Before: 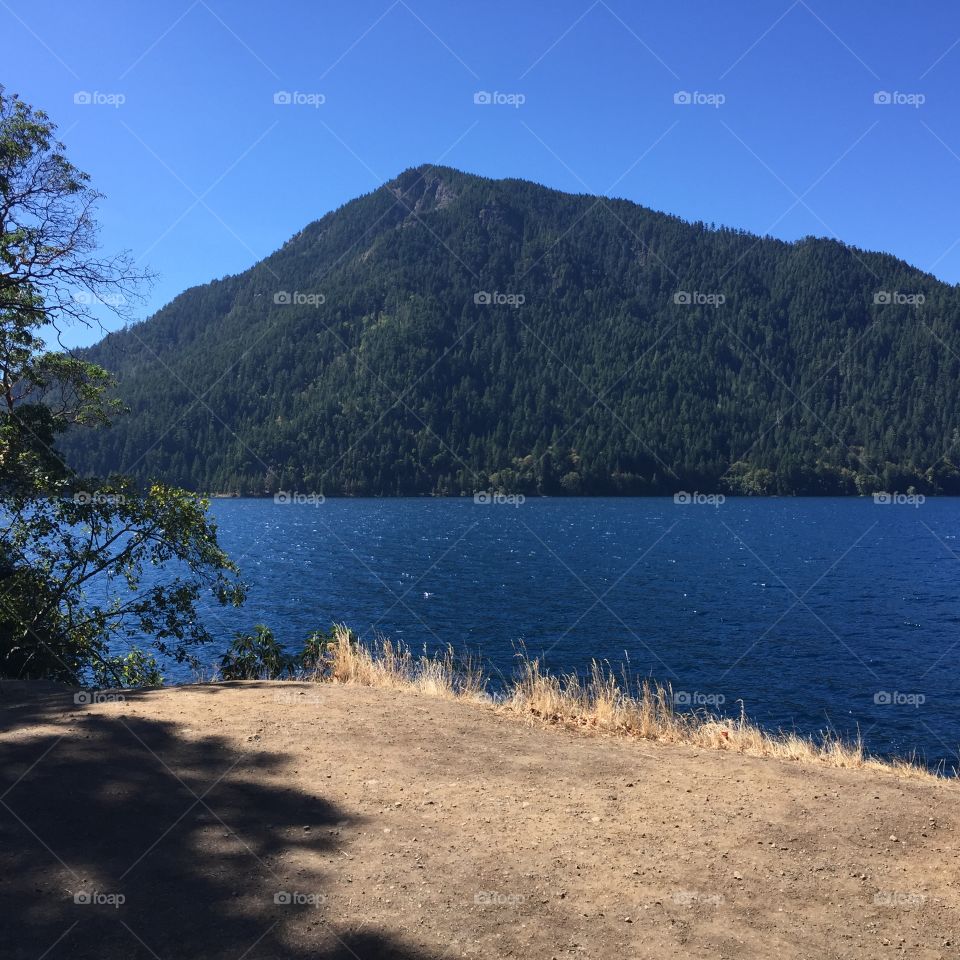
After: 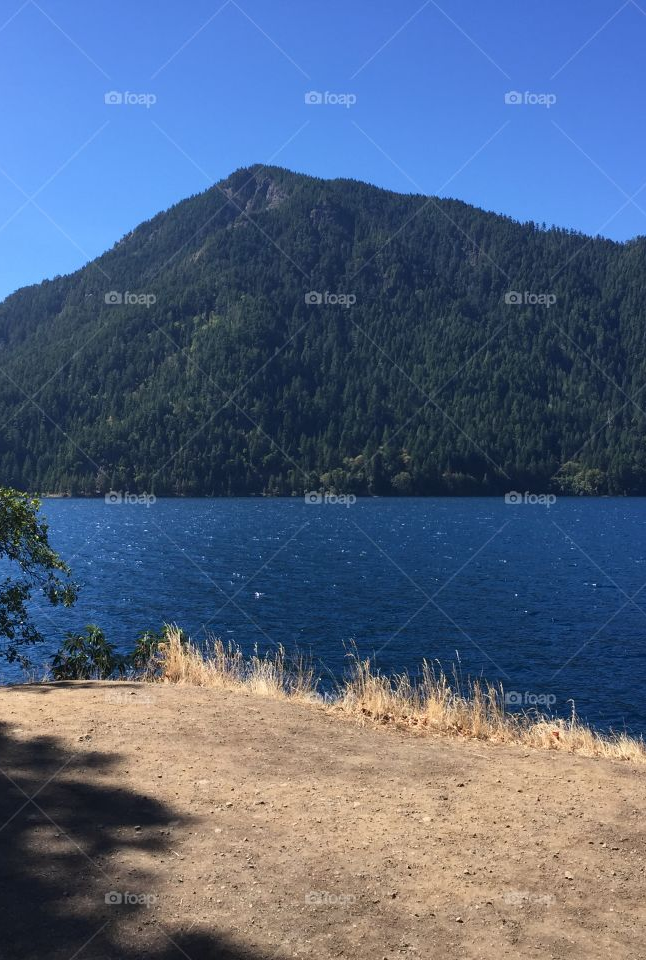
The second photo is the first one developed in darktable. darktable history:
crop and rotate: left 17.616%, right 15.07%
